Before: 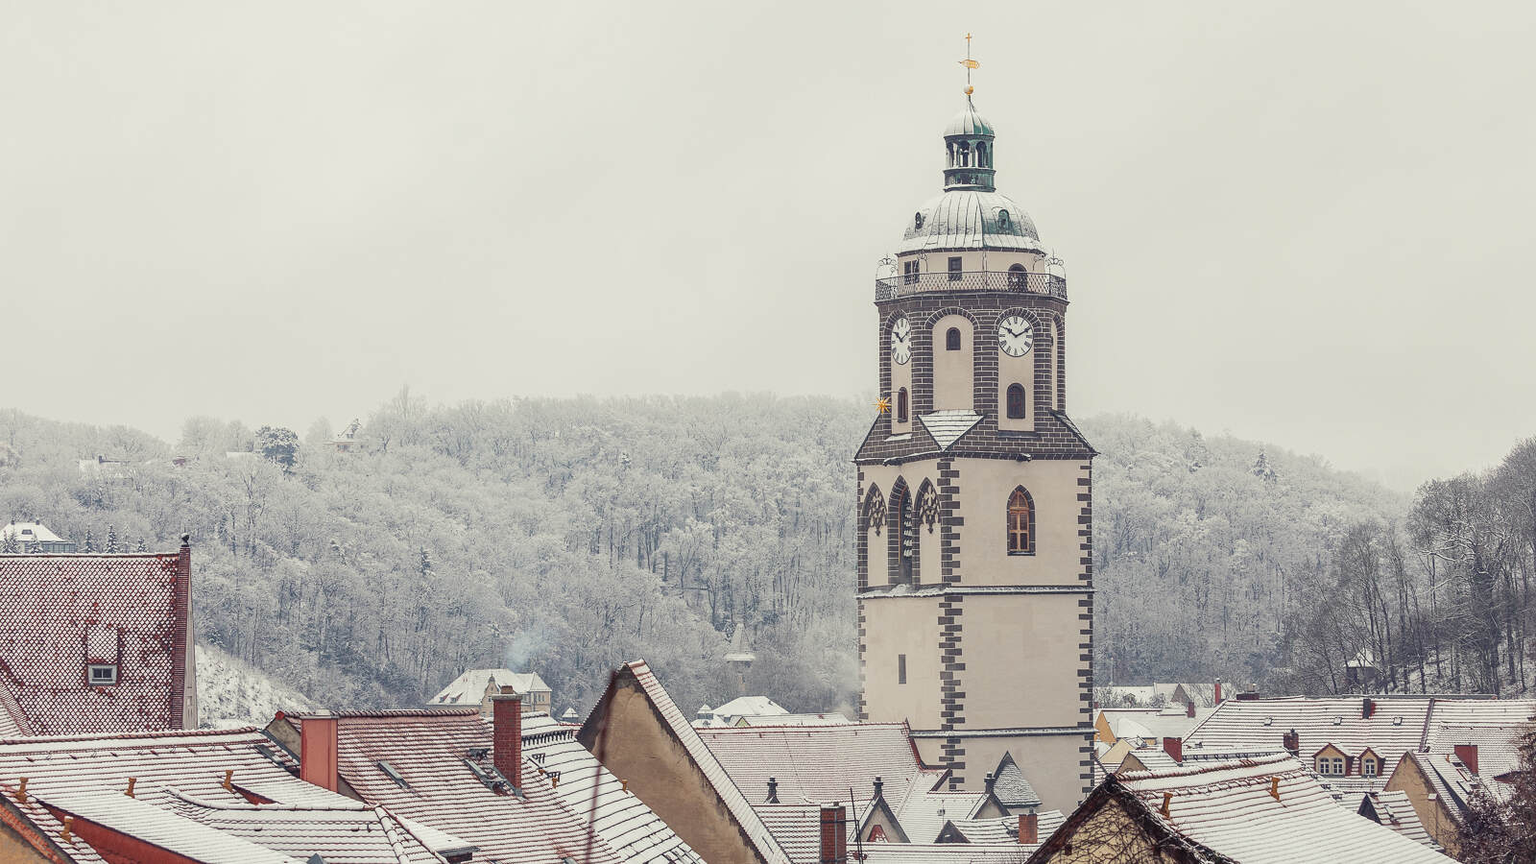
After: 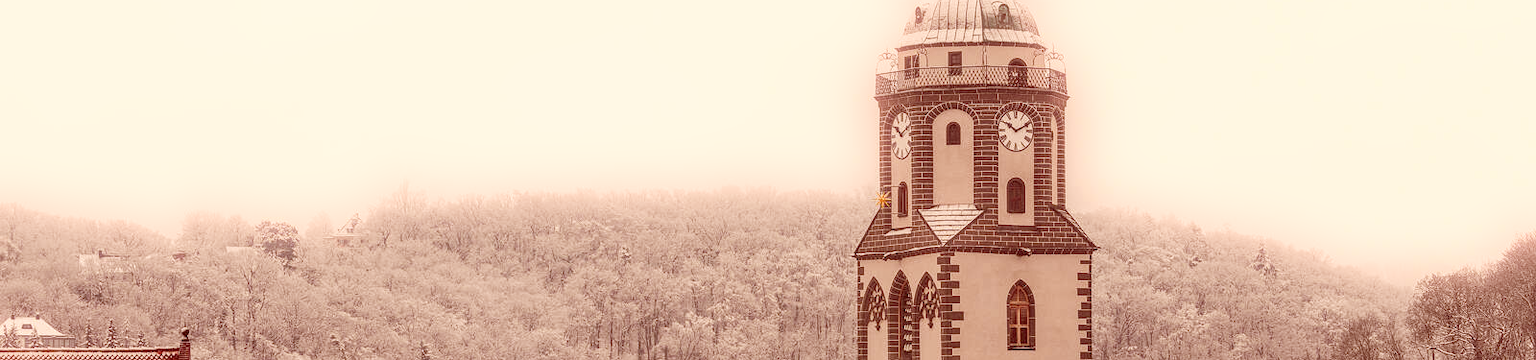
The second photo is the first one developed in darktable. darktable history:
crop and rotate: top 23.84%, bottom 34.294%
local contrast: on, module defaults
bloom: size 5%, threshold 95%, strength 15%
color correction: highlights a* 9.03, highlights b* 8.71, shadows a* 40, shadows b* 40, saturation 0.8
